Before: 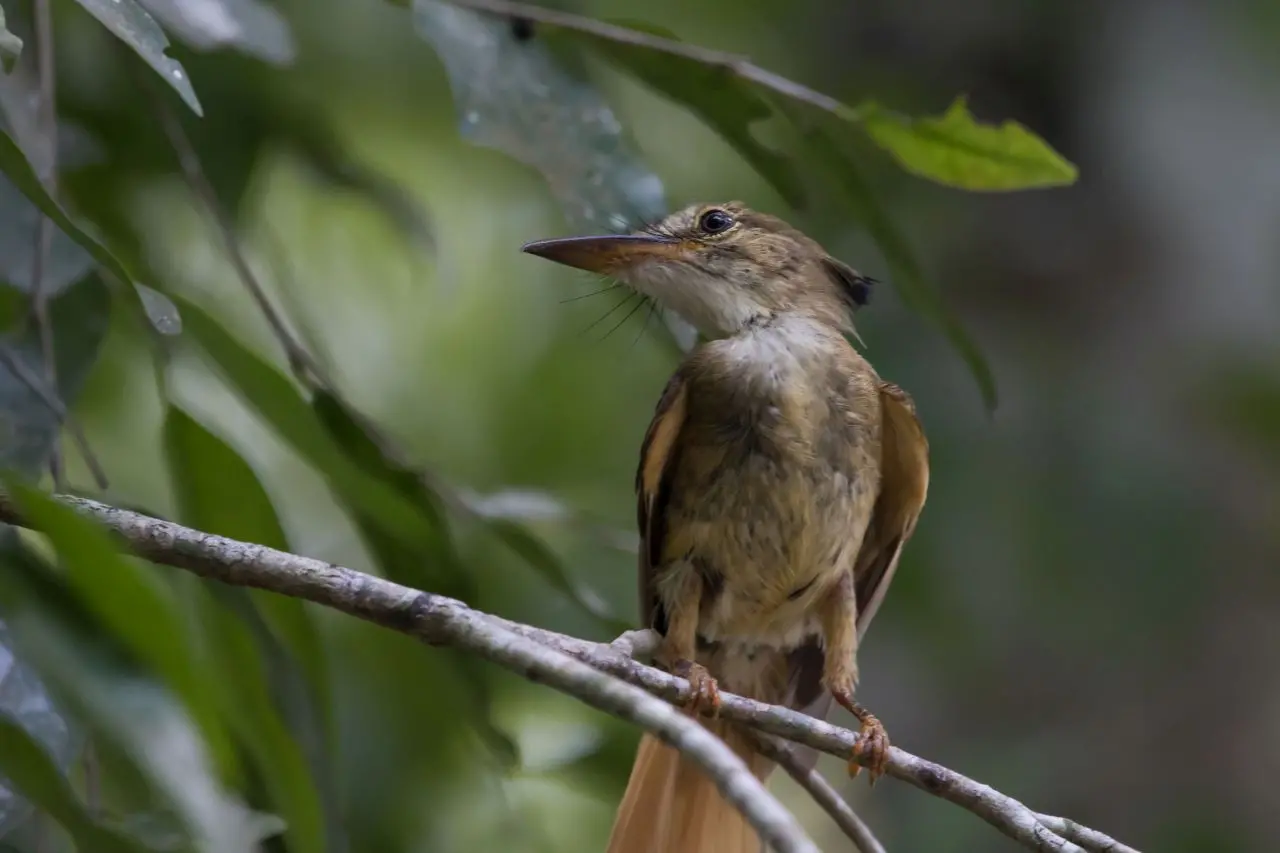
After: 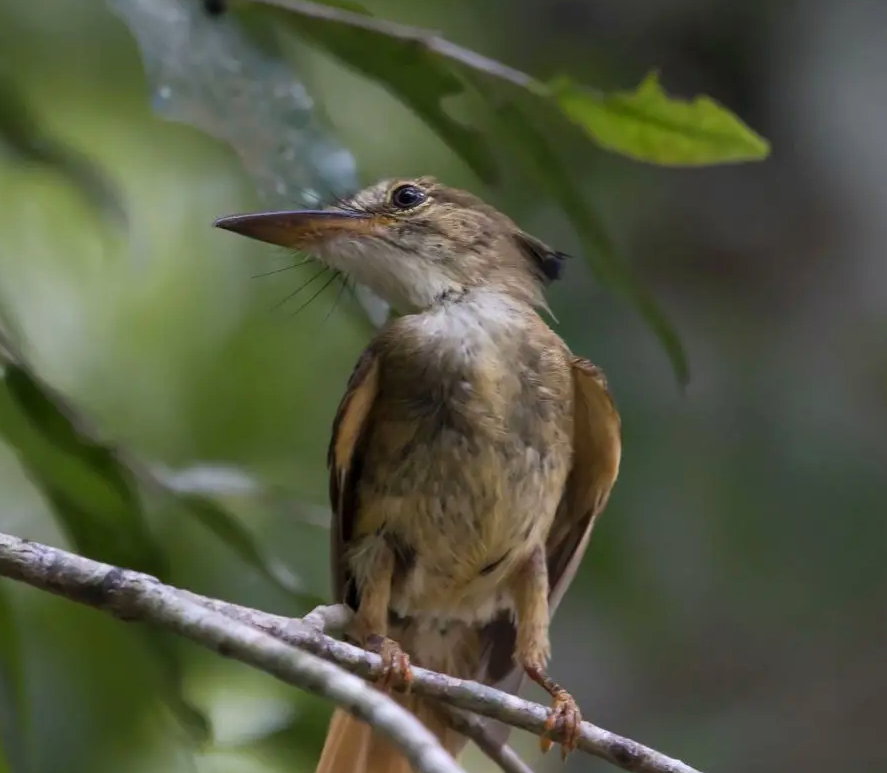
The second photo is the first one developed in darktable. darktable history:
exposure: exposure 0.203 EV, compensate highlight preservation false
crop and rotate: left 24.074%, top 2.965%, right 6.585%, bottom 6.335%
